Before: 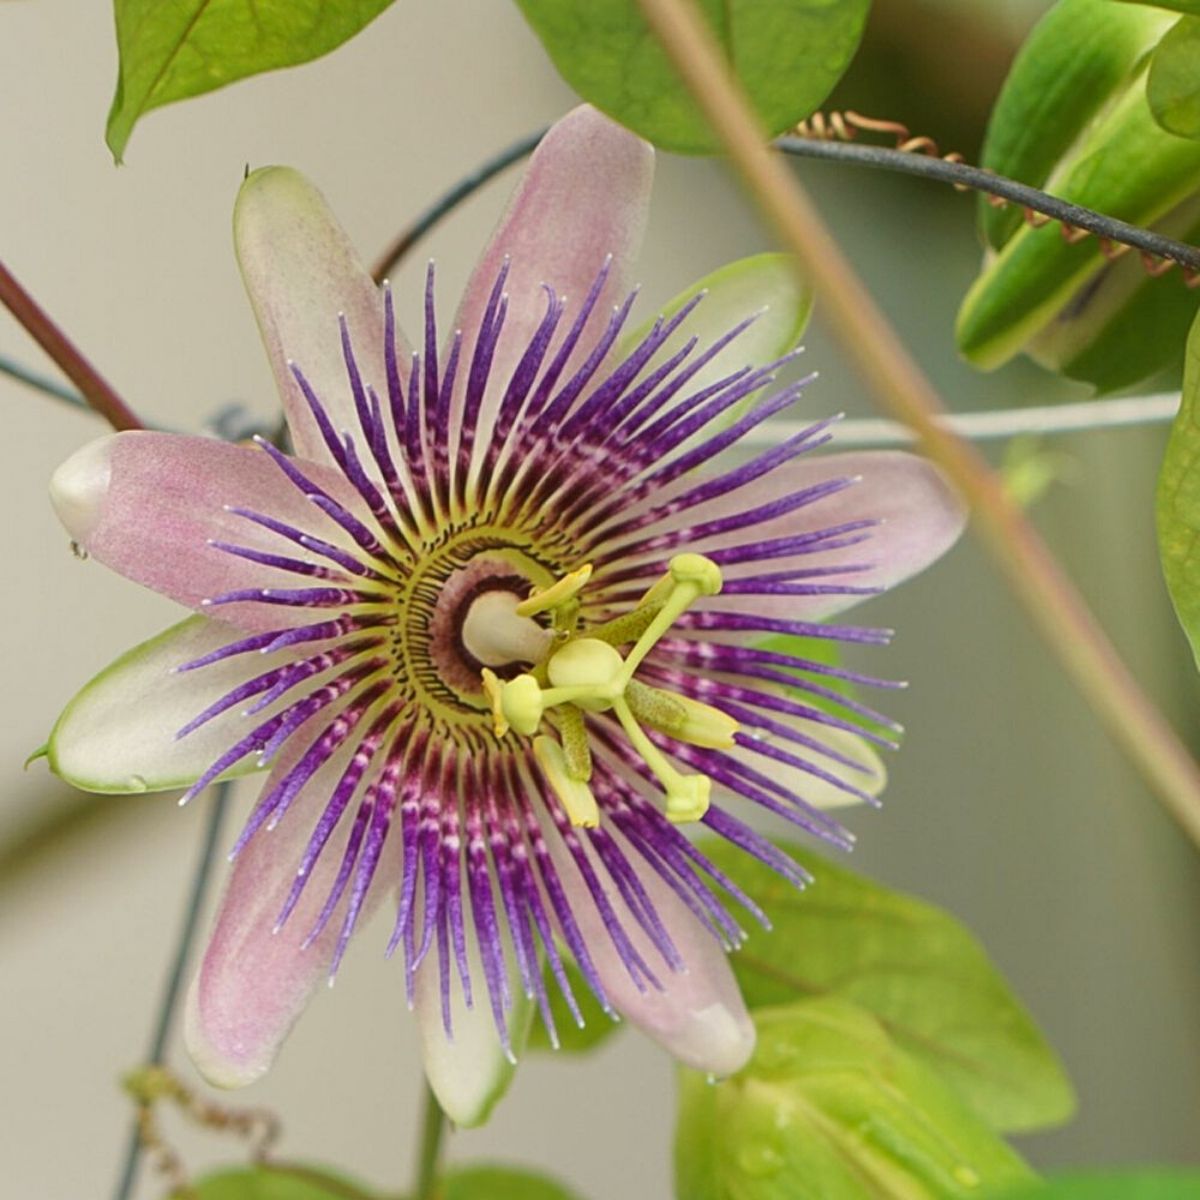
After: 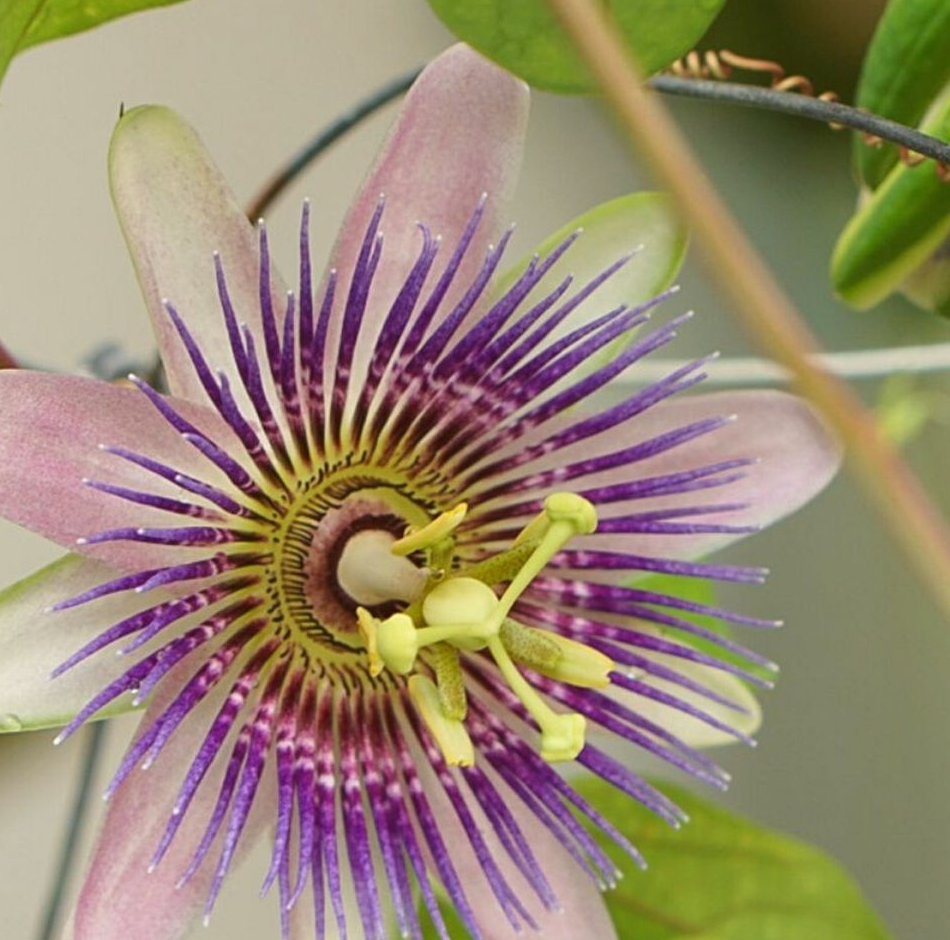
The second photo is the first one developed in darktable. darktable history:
crop and rotate: left 10.49%, top 5.134%, right 10.332%, bottom 16.519%
